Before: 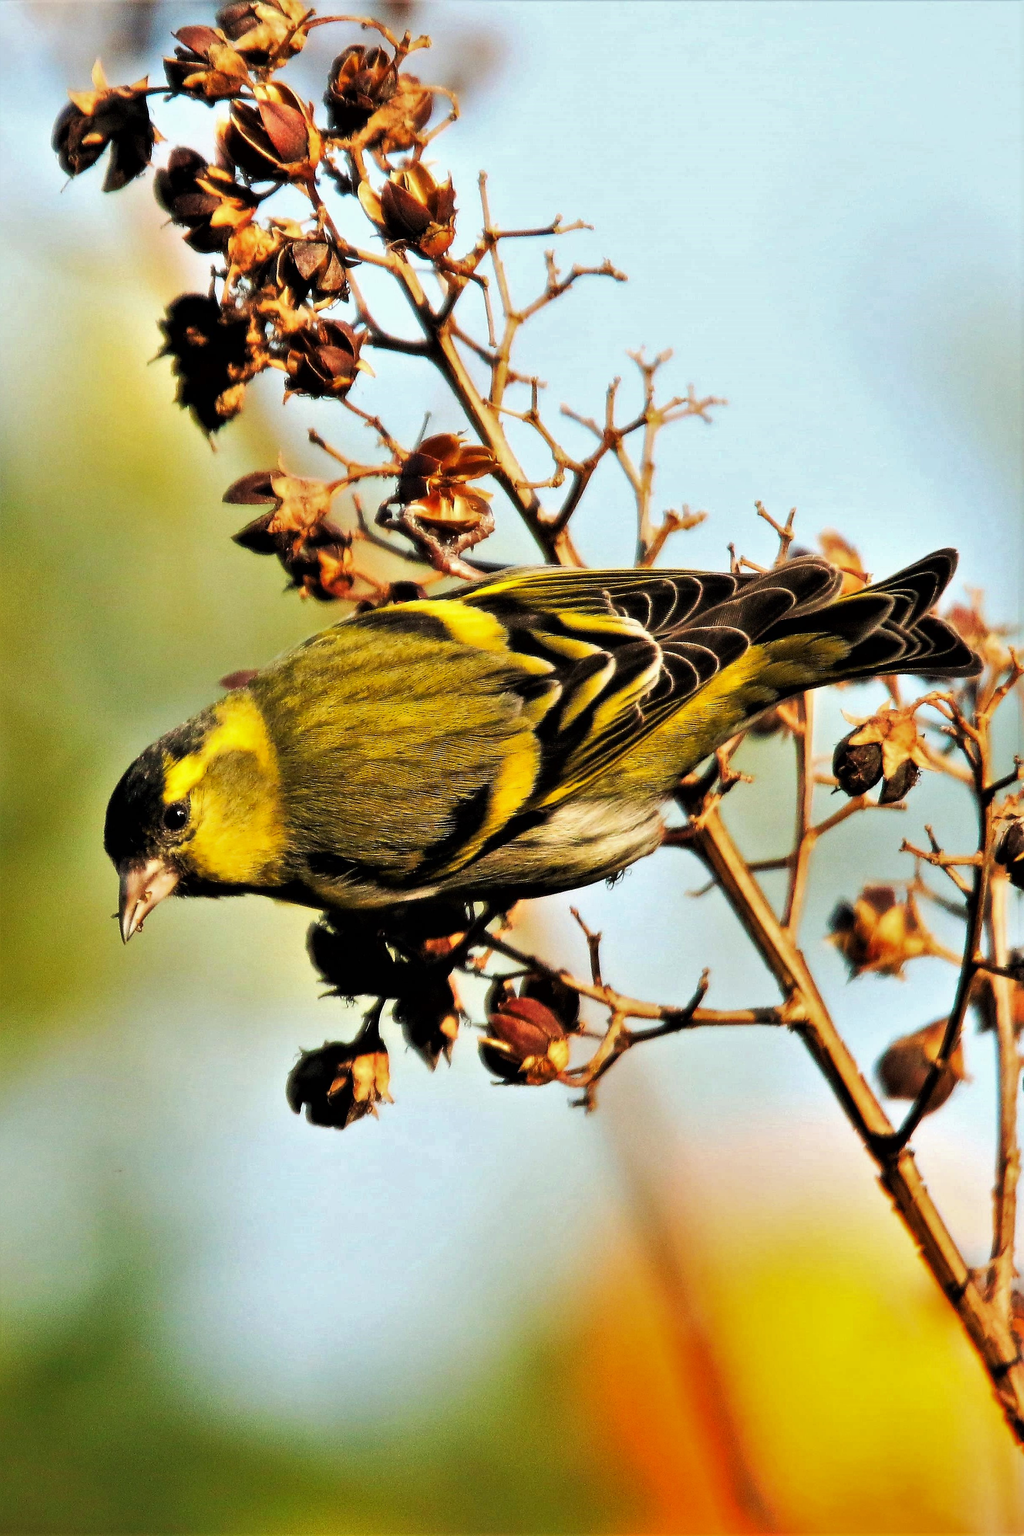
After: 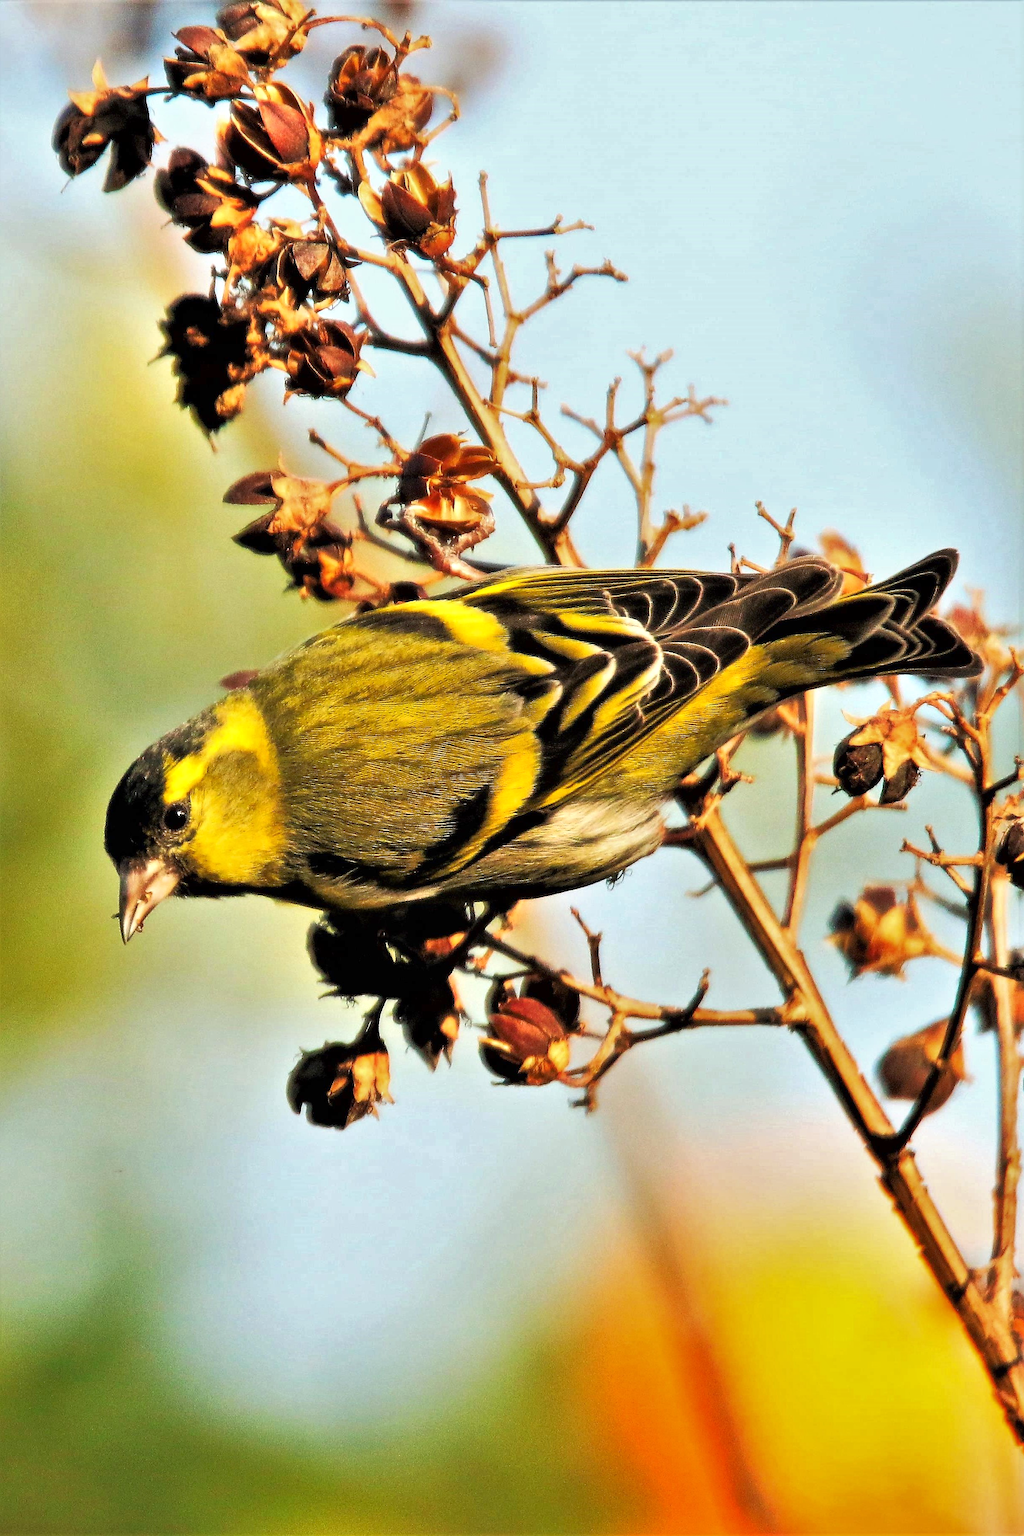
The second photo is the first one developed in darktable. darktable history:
tone equalizer: -8 EV 1.02 EV, -7 EV 0.961 EV, -6 EV 0.996 EV, -5 EV 1 EV, -4 EV 1.04 EV, -3 EV 0.751 EV, -2 EV 0.522 EV, -1 EV 0.269 EV
